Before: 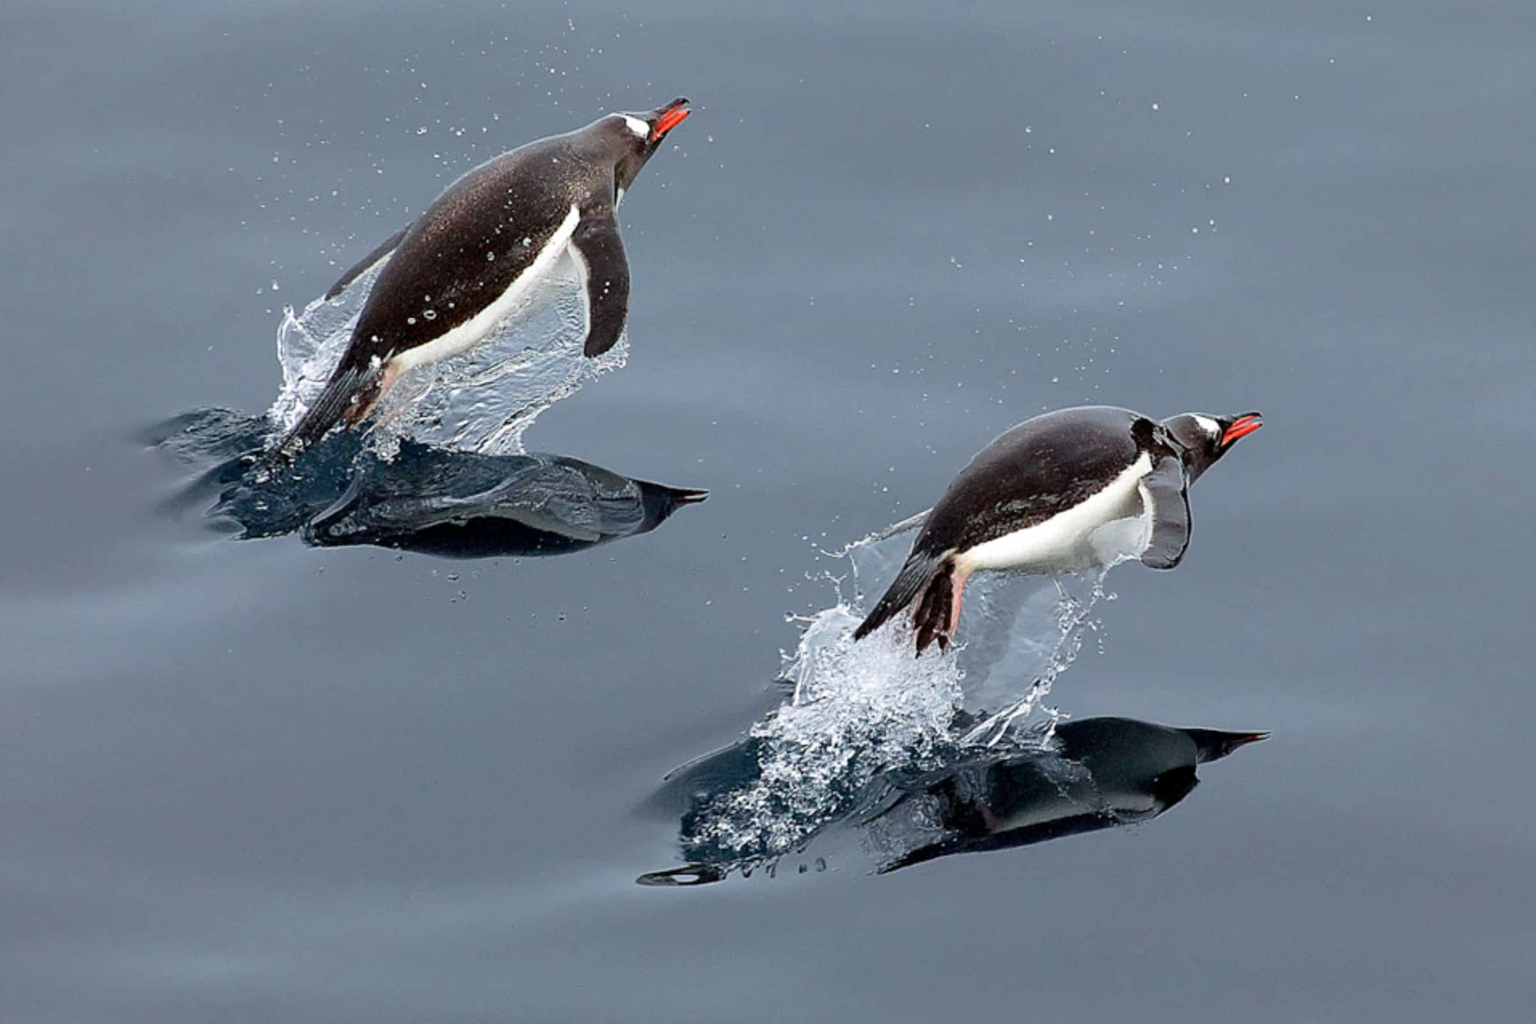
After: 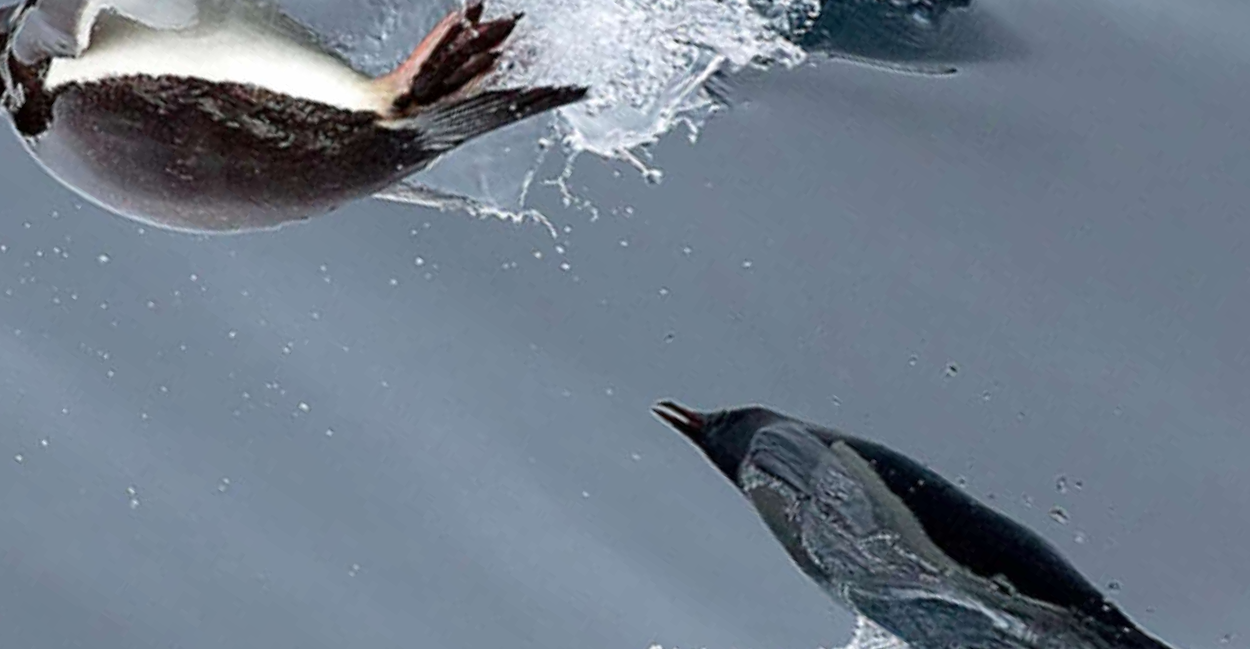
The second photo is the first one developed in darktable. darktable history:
crop and rotate: angle 146.79°, left 9.124%, top 15.66%, right 4.505%, bottom 17.071%
